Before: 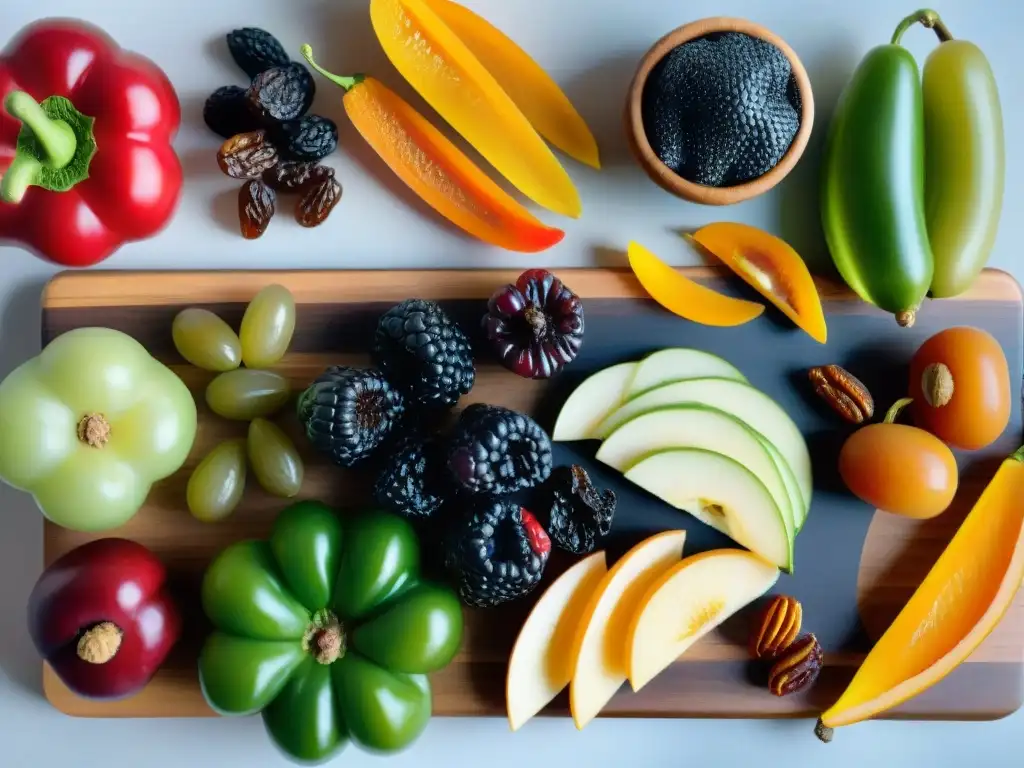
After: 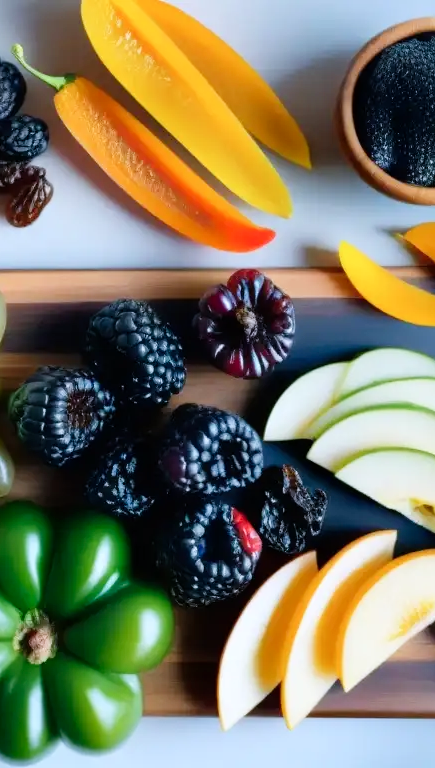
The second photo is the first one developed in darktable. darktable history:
tone curve: curves: ch0 [(0, 0) (0.004, 0.002) (0.02, 0.013) (0.218, 0.218) (0.664, 0.718) (0.832, 0.873) (1, 1)], preserve colors none
color calibration: illuminant as shot in camera, x 0.358, y 0.373, temperature 4628.91 K
crop: left 28.312%, right 29.196%
